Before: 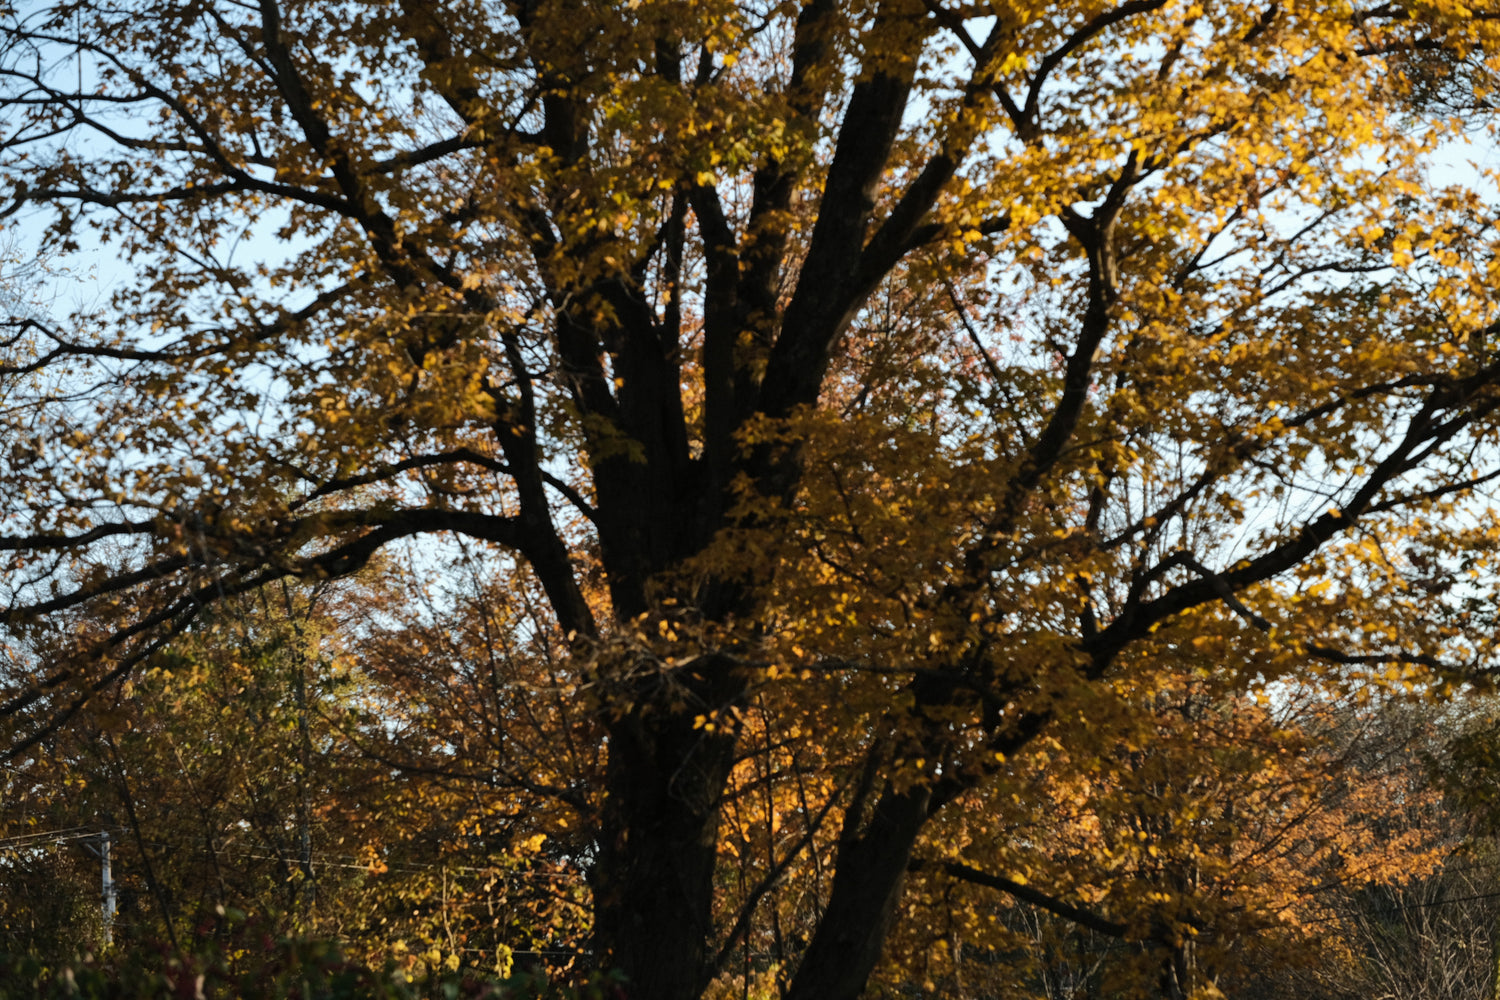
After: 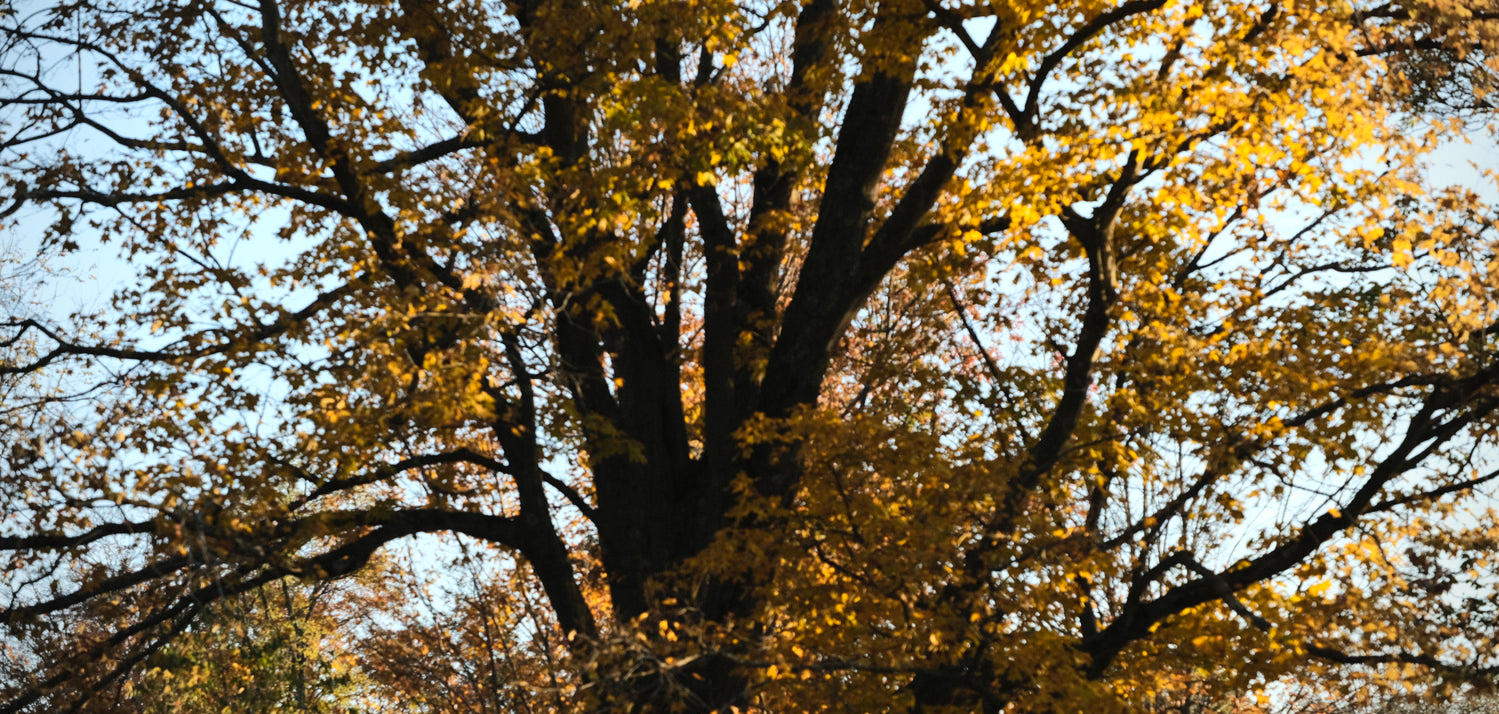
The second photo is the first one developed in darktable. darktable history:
vignetting: fall-off radius 60.92%
contrast brightness saturation: contrast 0.2, brightness 0.16, saturation 0.22
crop: bottom 28.576%
